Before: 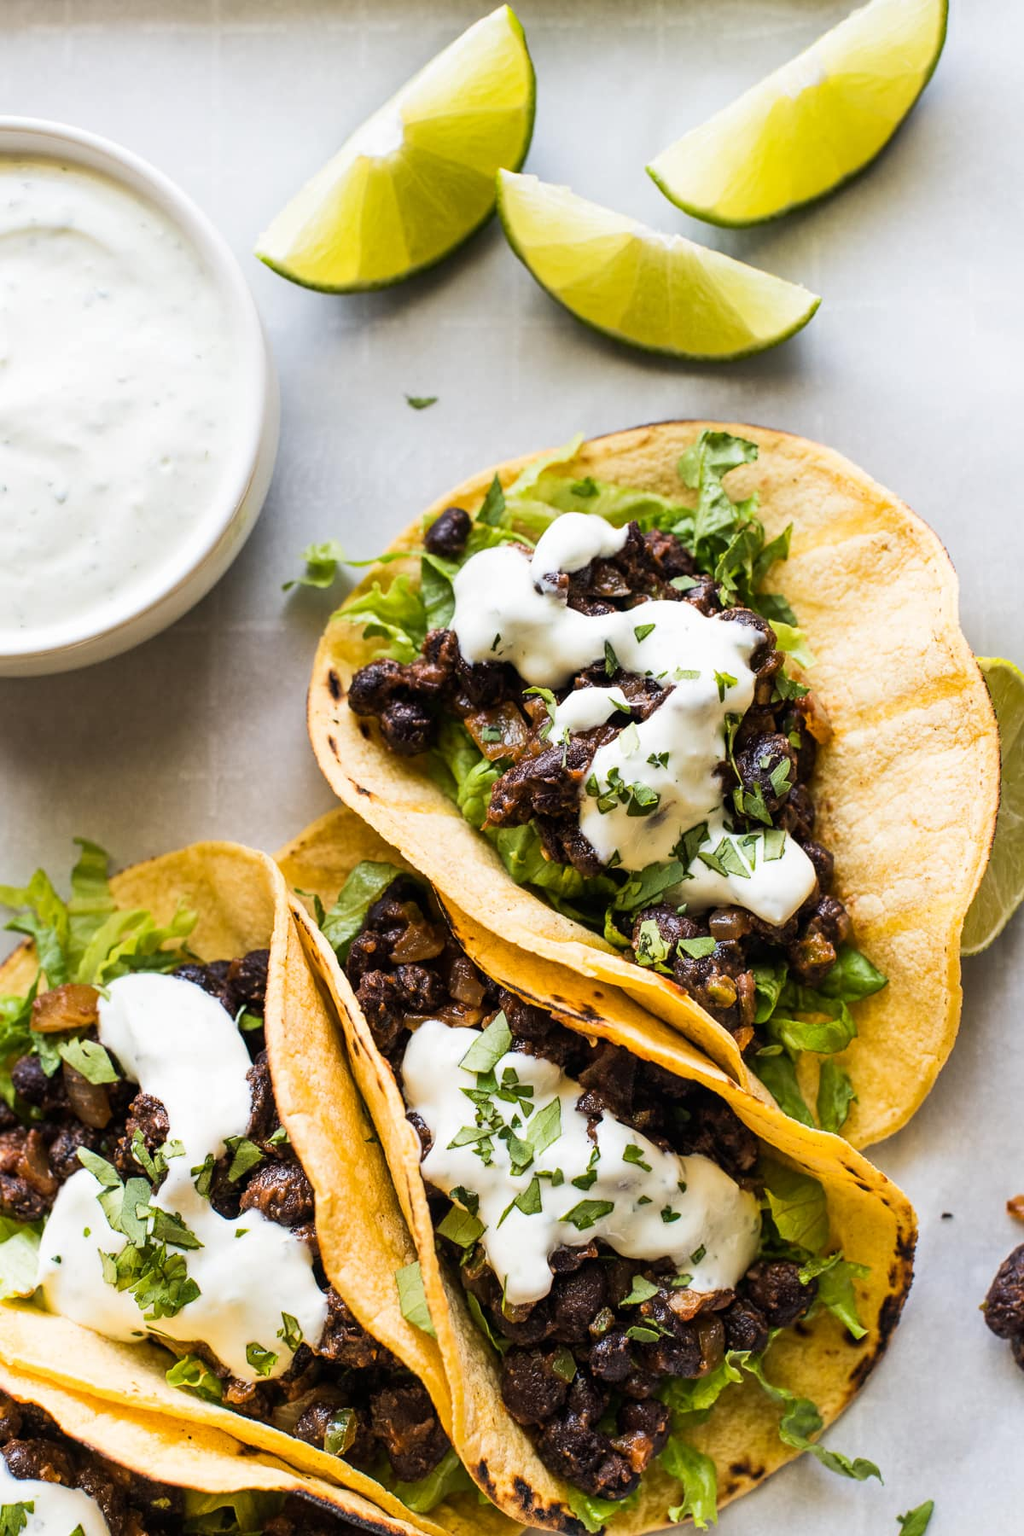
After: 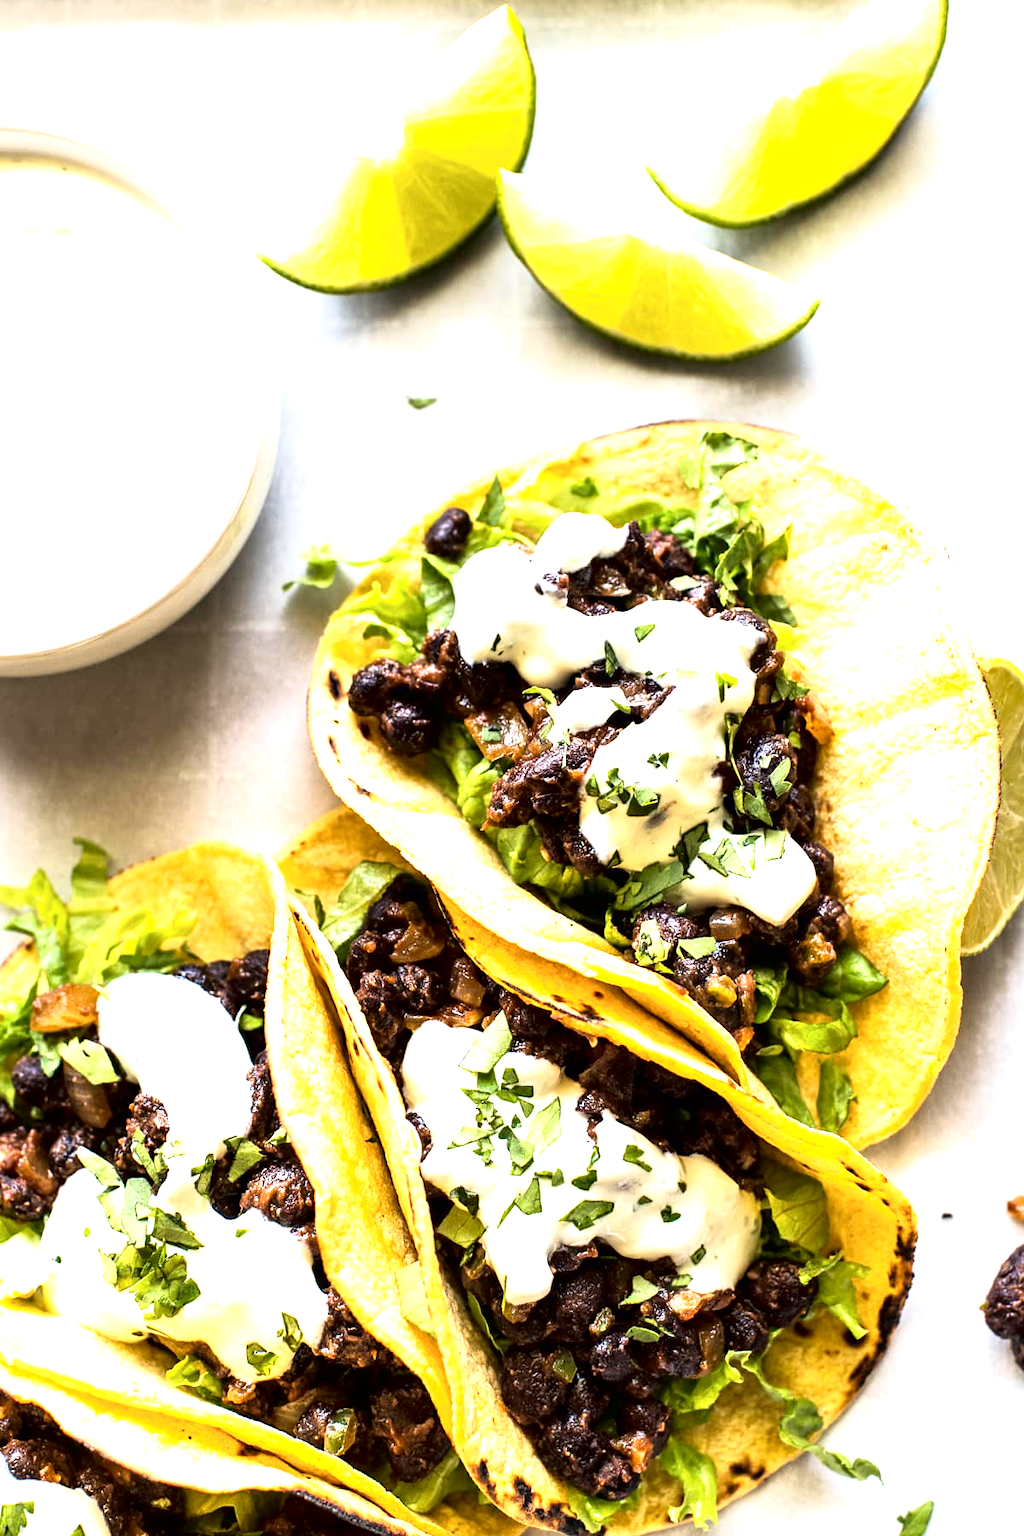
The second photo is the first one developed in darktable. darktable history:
exposure: black level correction 0, exposure 1.102 EV, compensate highlight preservation false
tone curve: curves: ch0 [(0, 0) (0.003, 0) (0.011, 0.001) (0.025, 0.003) (0.044, 0.006) (0.069, 0.009) (0.1, 0.013) (0.136, 0.032) (0.177, 0.067) (0.224, 0.121) (0.277, 0.185) (0.335, 0.255) (0.399, 0.333) (0.468, 0.417) (0.543, 0.508) (0.623, 0.606) (0.709, 0.71) (0.801, 0.819) (0.898, 0.926) (1, 1)], color space Lab, independent channels, preserve colors none
